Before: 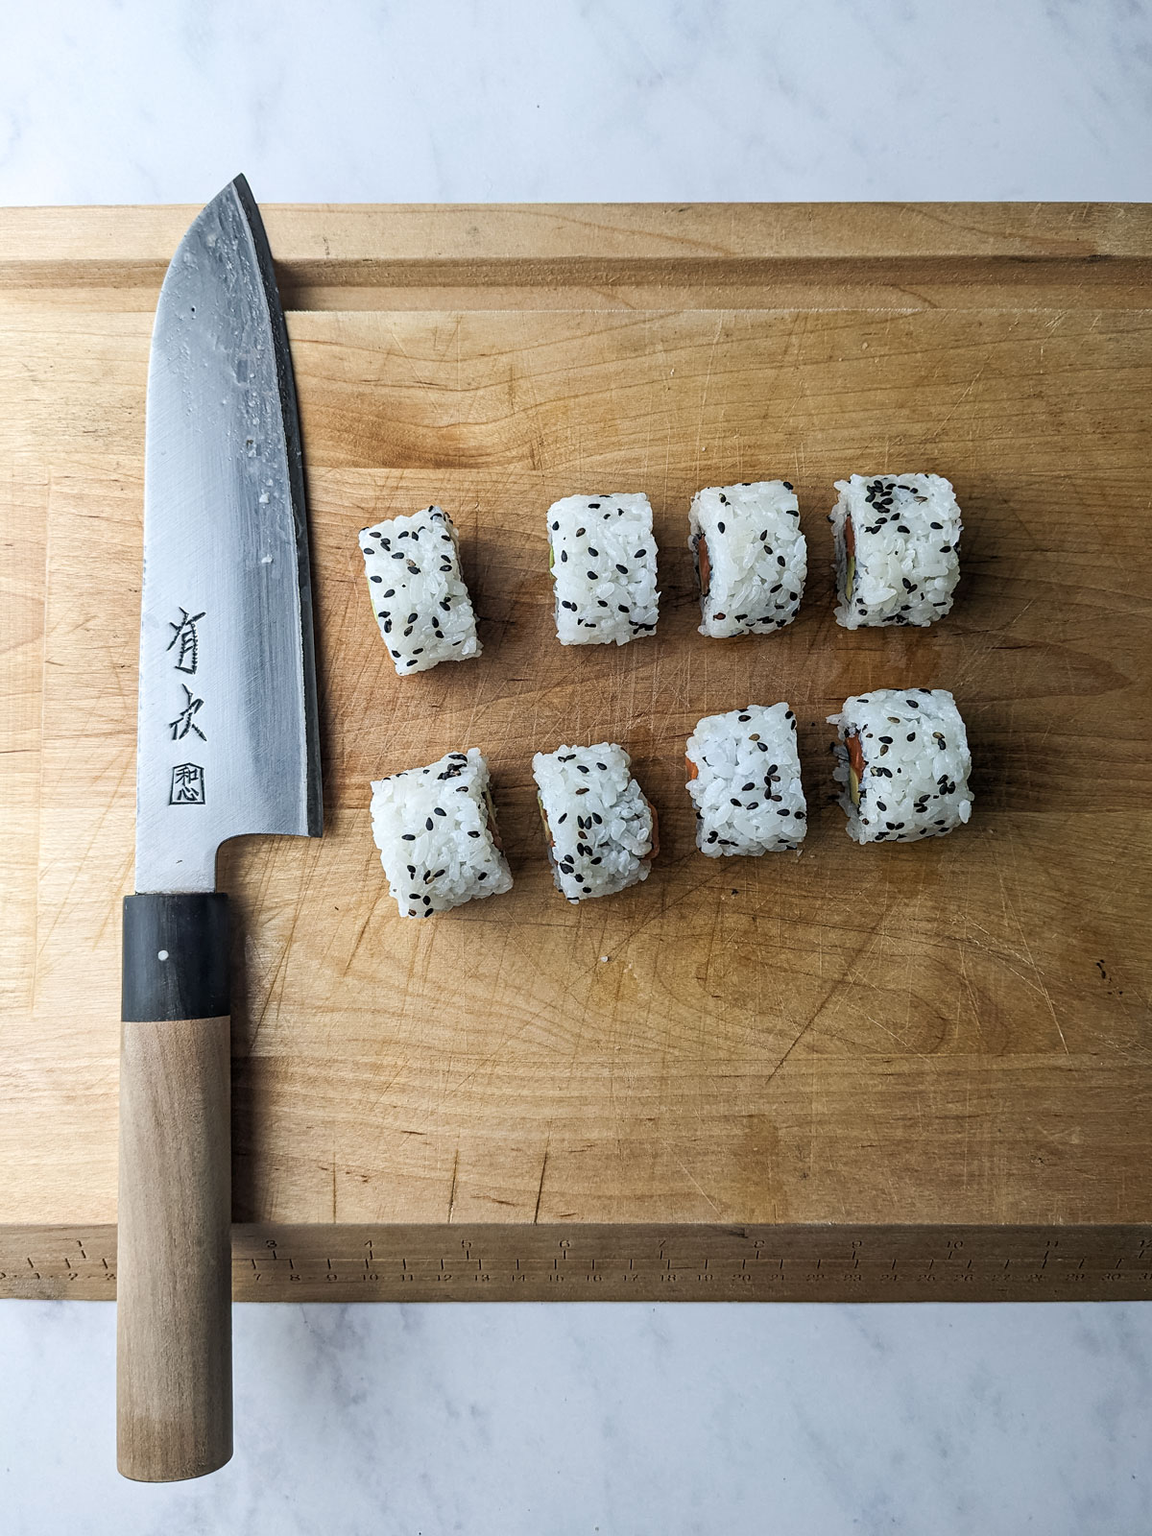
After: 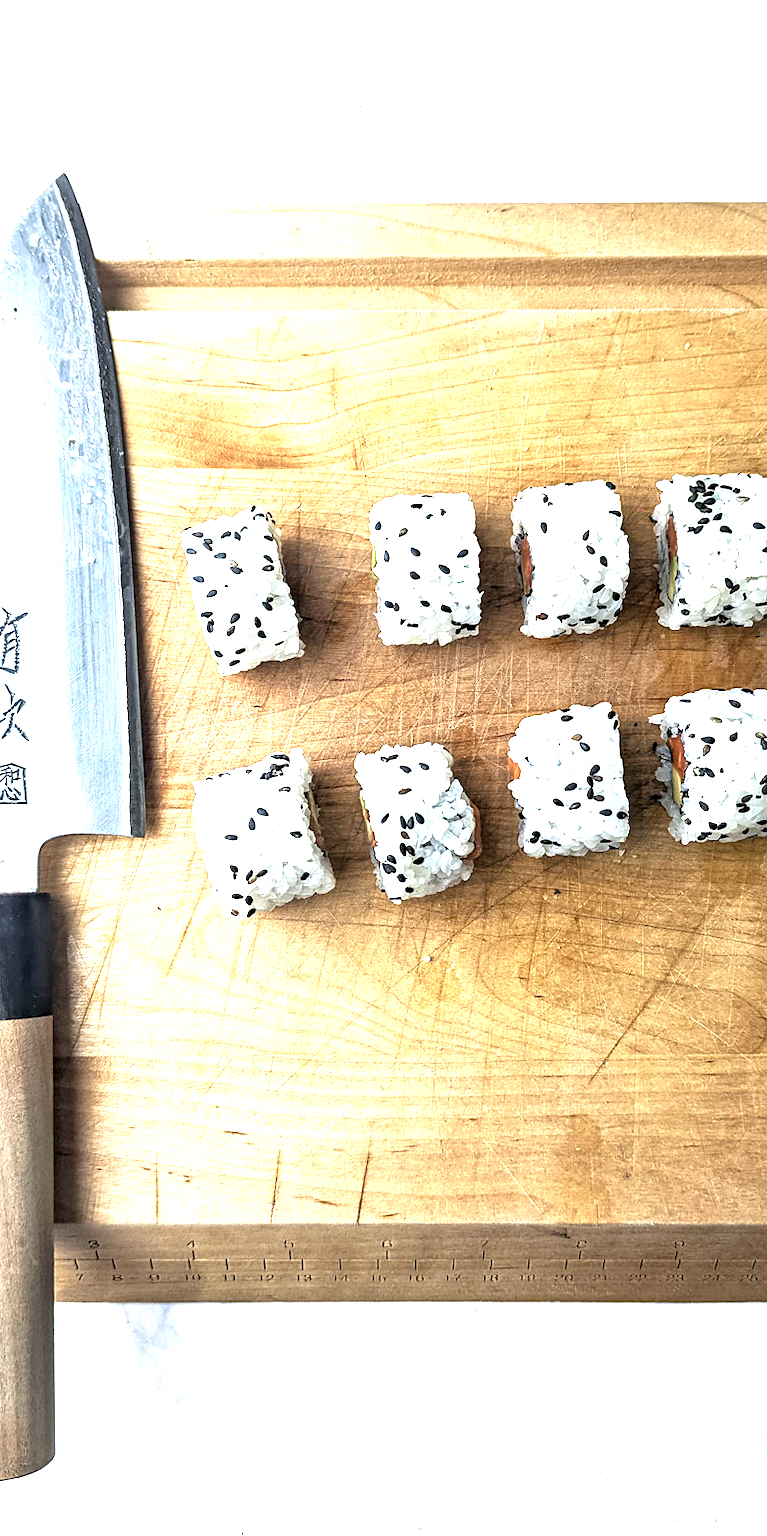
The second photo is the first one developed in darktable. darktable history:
crop: left 15.419%, right 17.914%
exposure: black level correction 0.001, exposure 1.719 EV, compensate exposure bias true, compensate highlight preservation false
